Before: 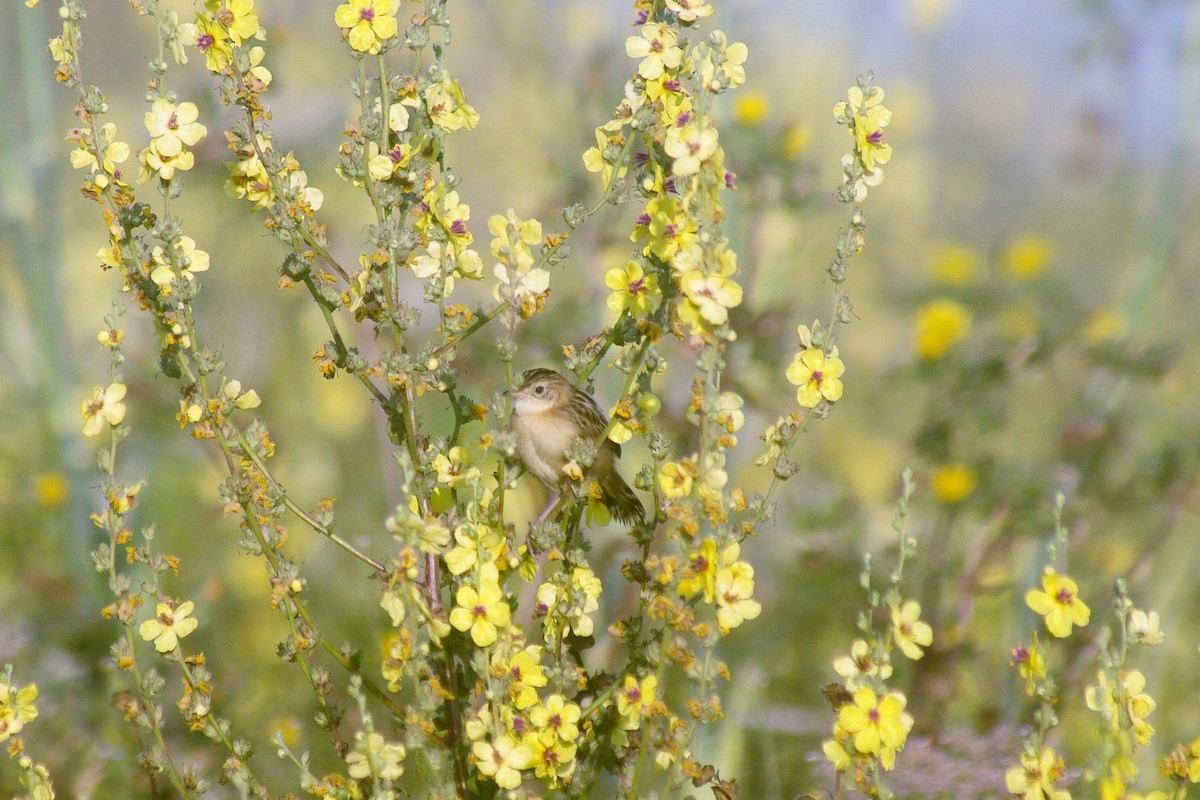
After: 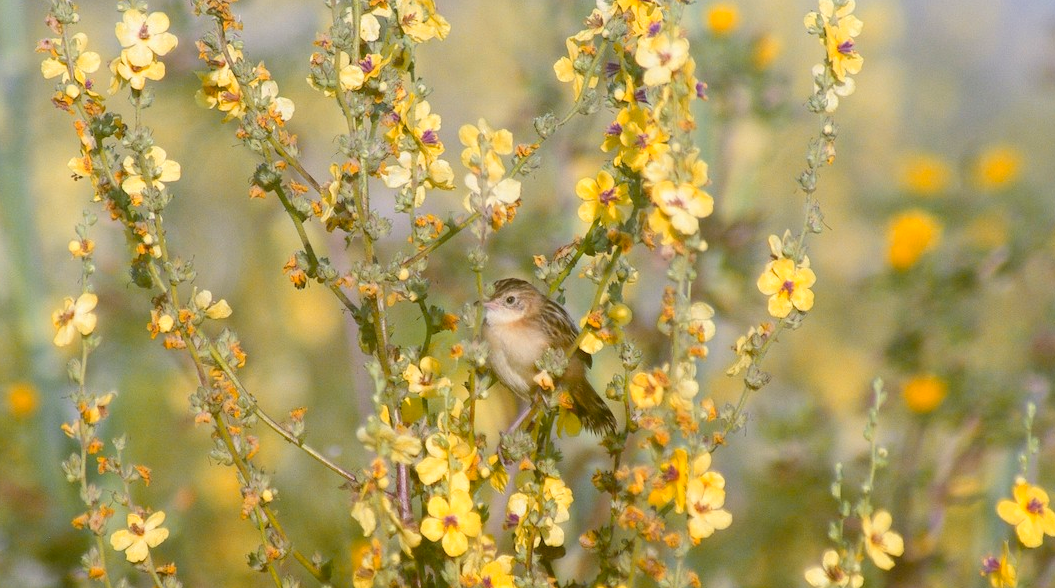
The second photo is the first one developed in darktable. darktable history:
exposure: compensate highlight preservation false
crop and rotate: left 2.425%, top 11.305%, right 9.6%, bottom 15.08%
color zones: curves: ch1 [(0.235, 0.558) (0.75, 0.5)]; ch2 [(0.25, 0.462) (0.749, 0.457)], mix 40.67%
